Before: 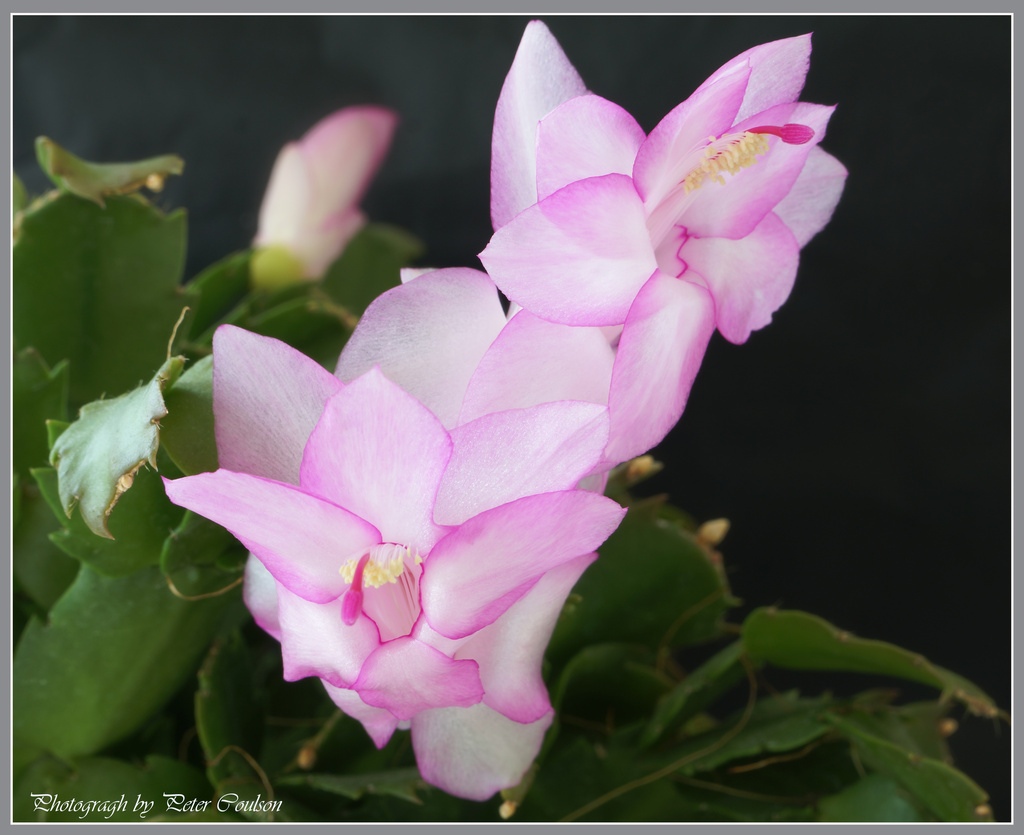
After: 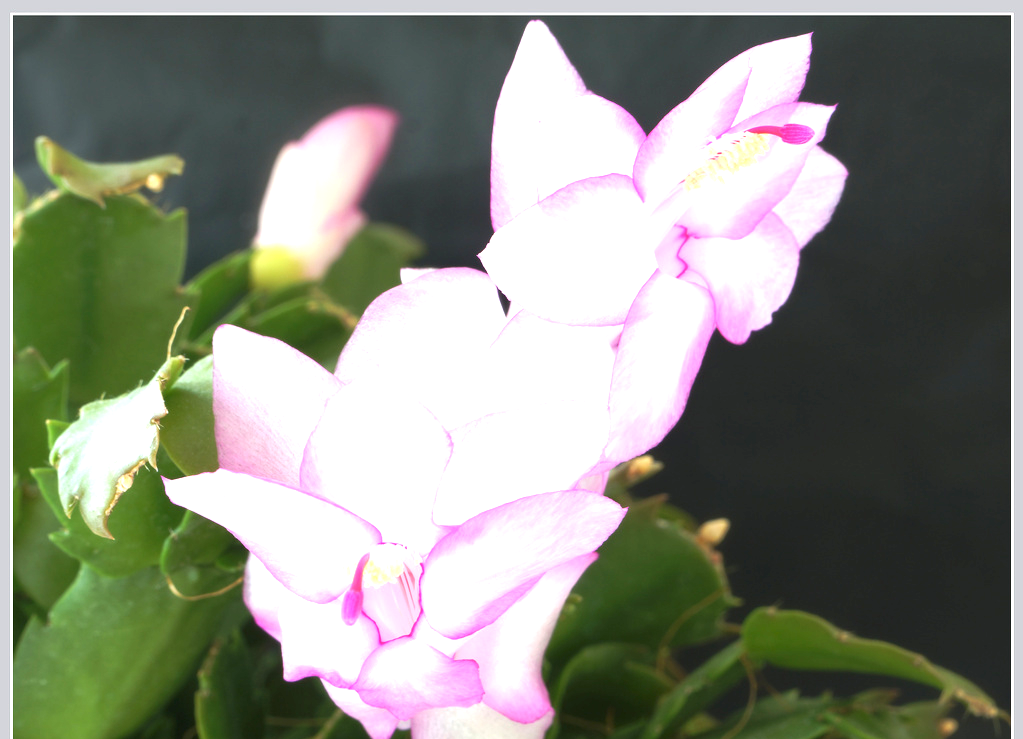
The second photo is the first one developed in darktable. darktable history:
exposure: black level correction 0, exposure 1.379 EV, compensate exposure bias true, compensate highlight preservation false
crop and rotate: top 0%, bottom 11.49%
tone equalizer: -7 EV 0.18 EV, -6 EV 0.12 EV, -5 EV 0.08 EV, -4 EV 0.04 EV, -2 EV -0.02 EV, -1 EV -0.04 EV, +0 EV -0.06 EV, luminance estimator HSV value / RGB max
